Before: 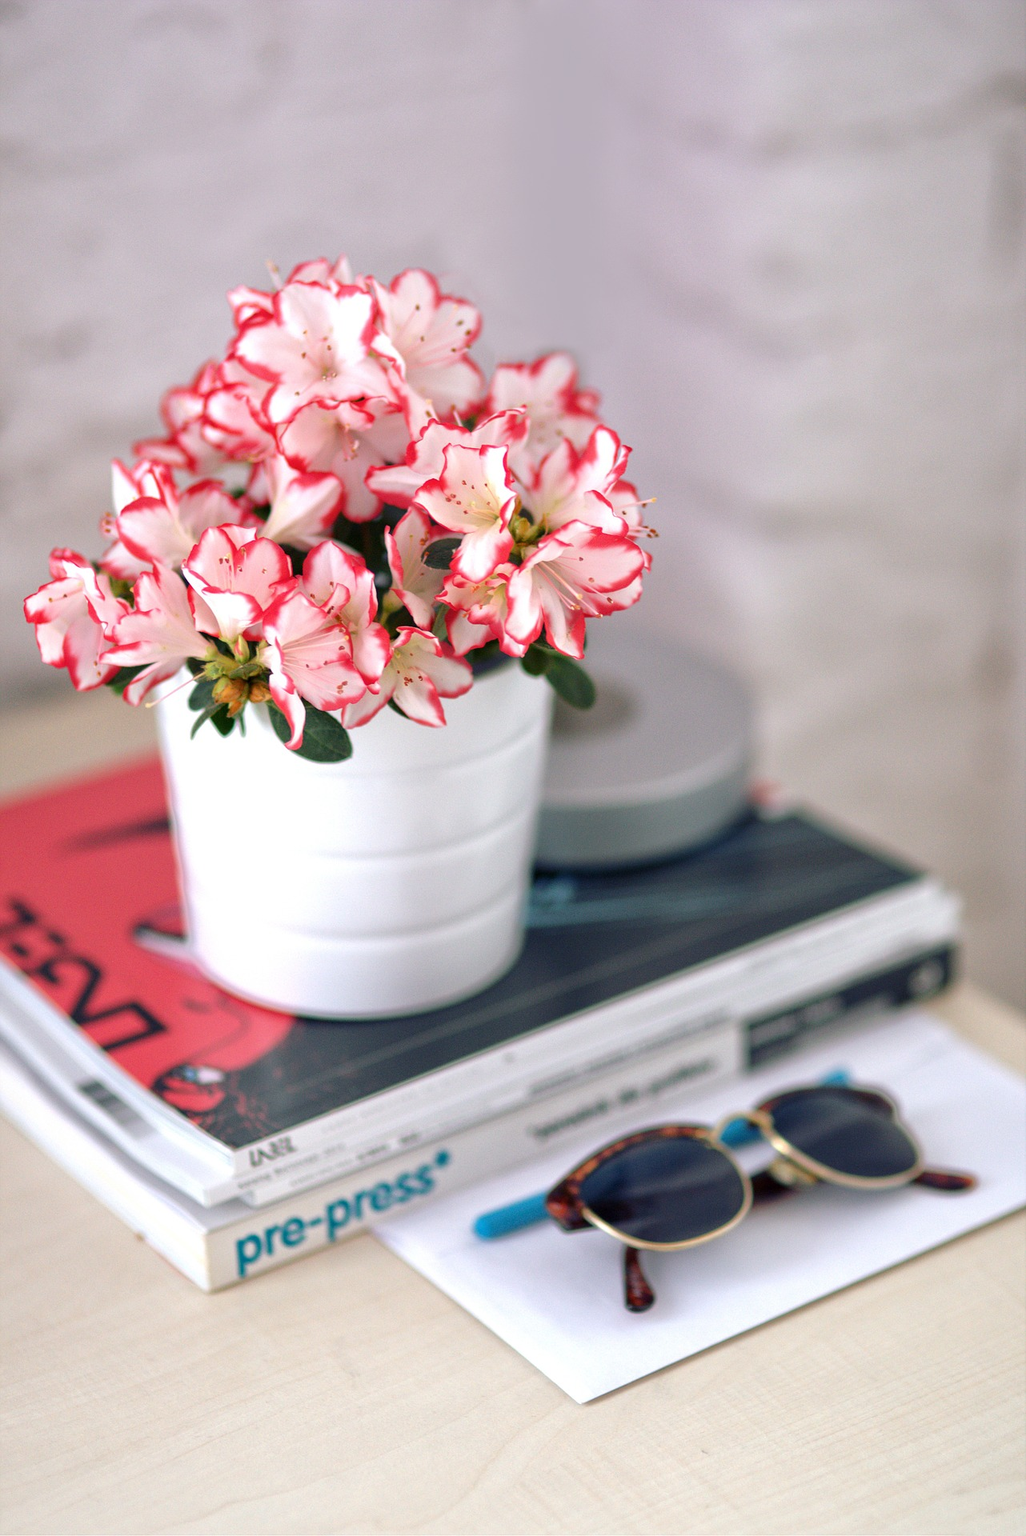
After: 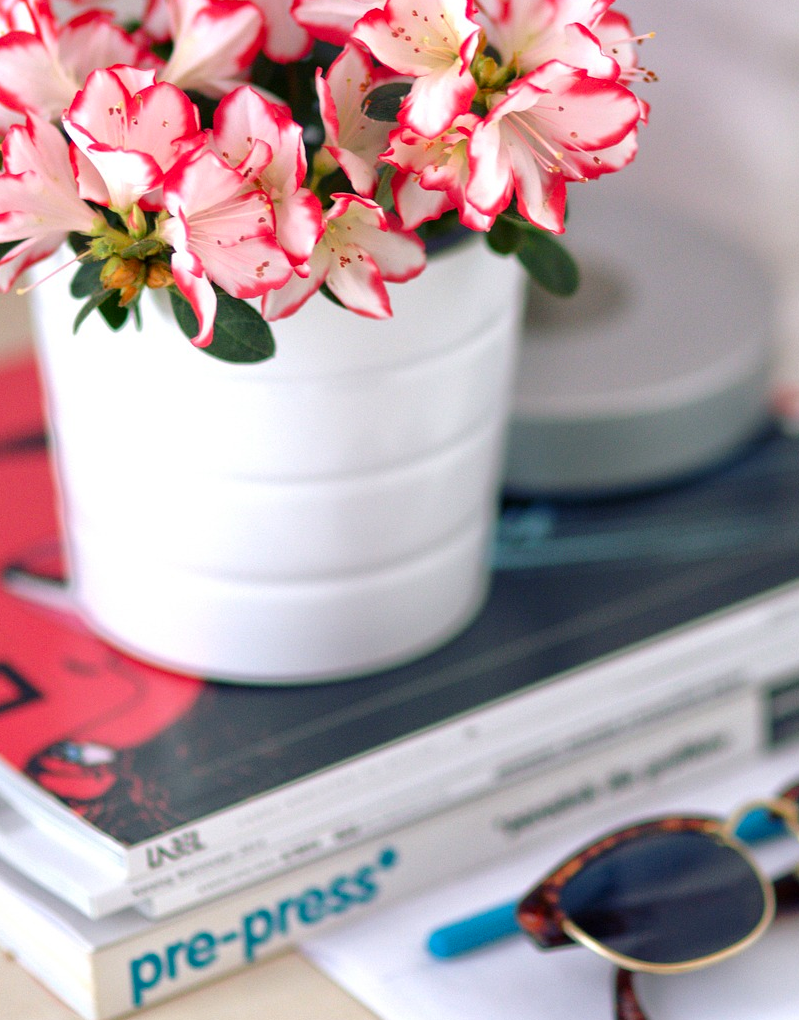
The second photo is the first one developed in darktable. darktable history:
shadows and highlights: shadows 31.25, highlights 0.091, soften with gaussian
crop: left 12.933%, top 30.775%, right 24.68%, bottom 16.068%
color correction: highlights b* -0.048, saturation 1.11
